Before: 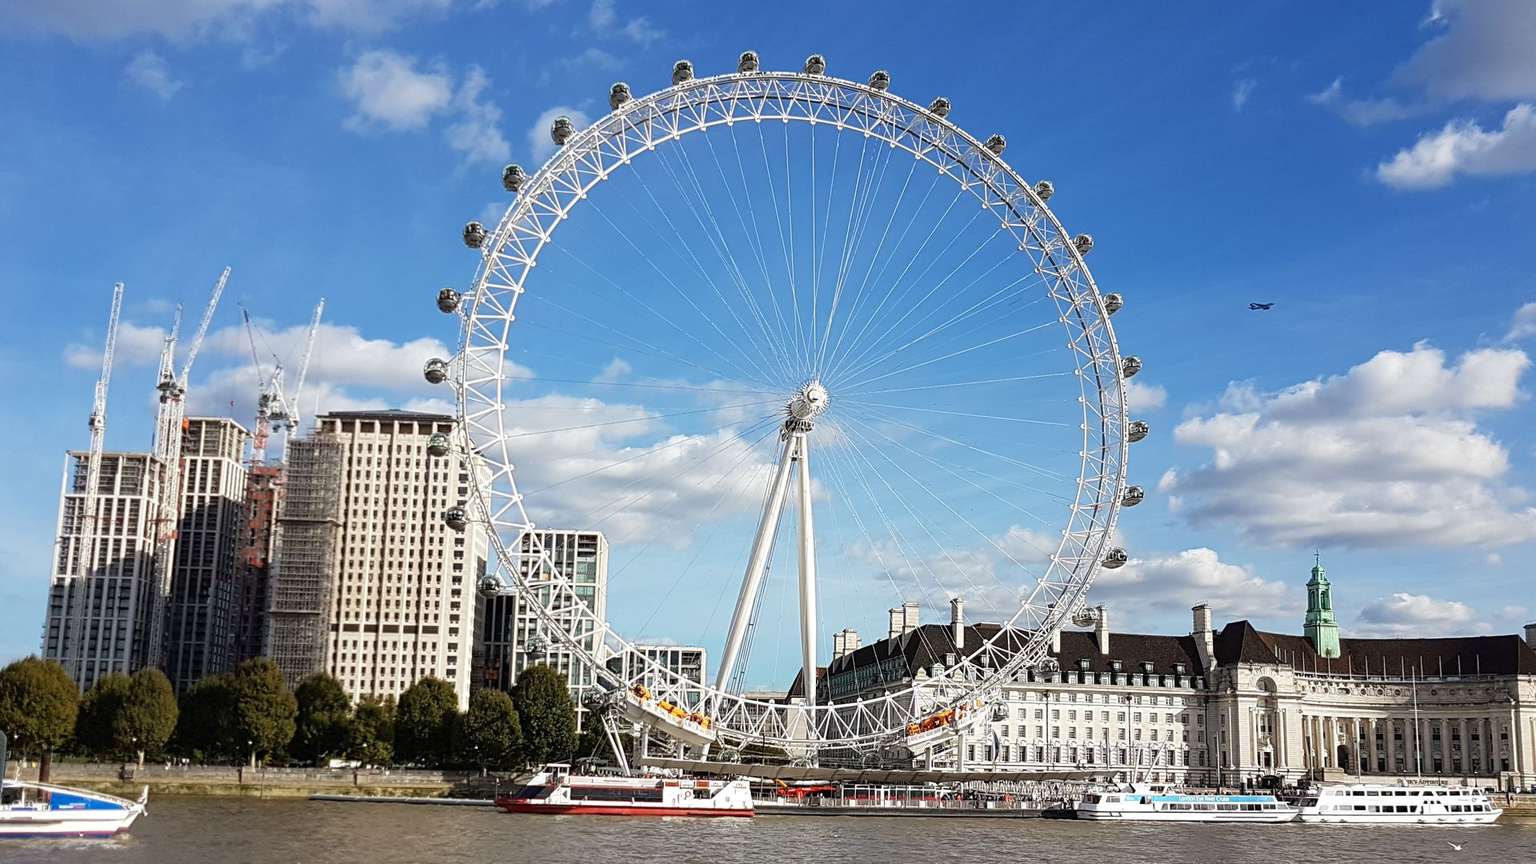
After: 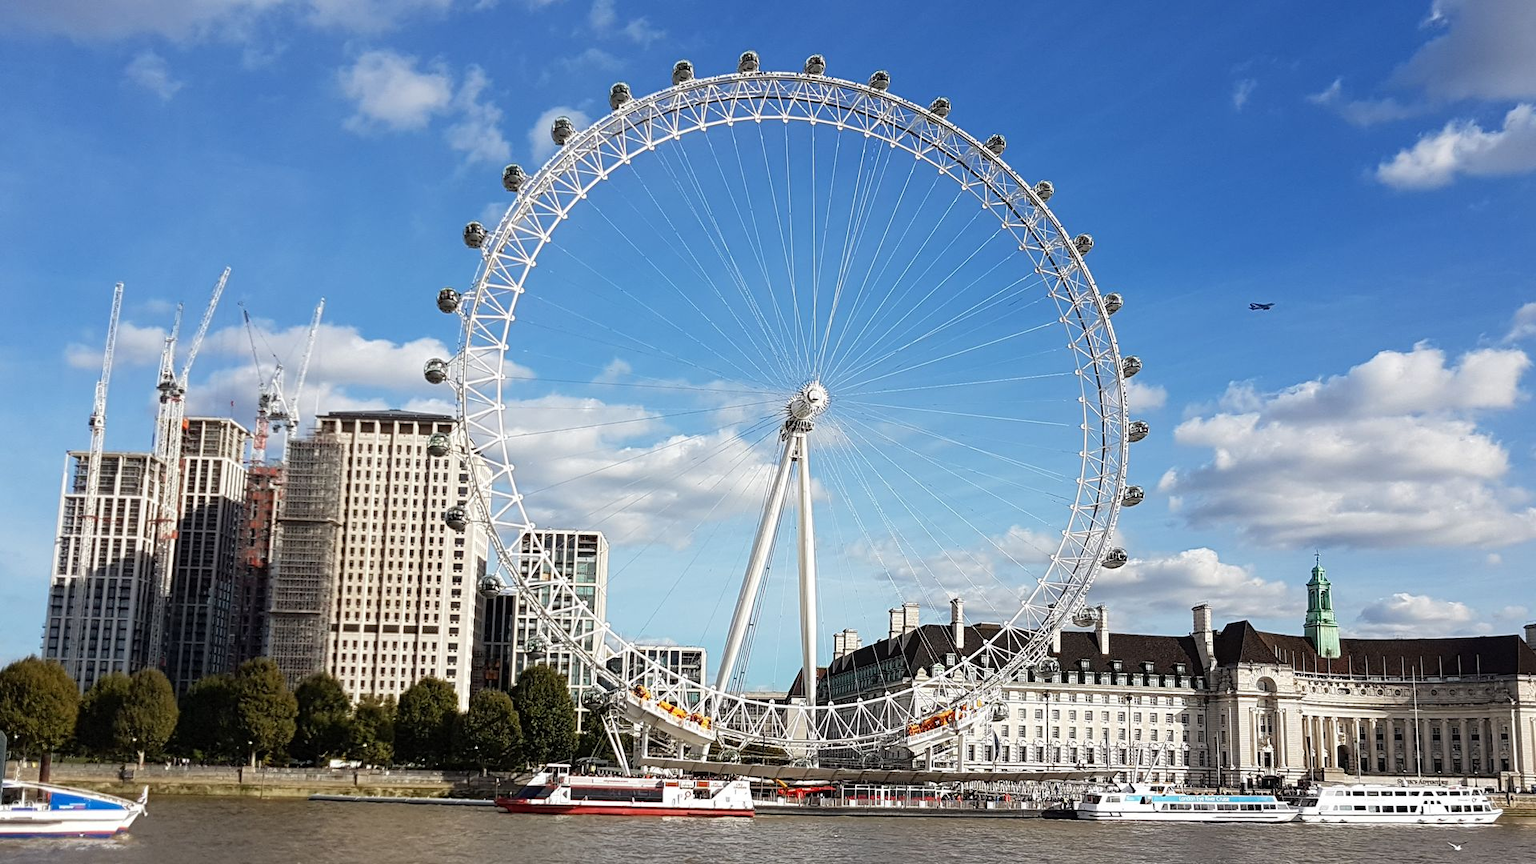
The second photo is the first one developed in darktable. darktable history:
white balance: emerald 1
rgb curve: mode RGB, independent channels
